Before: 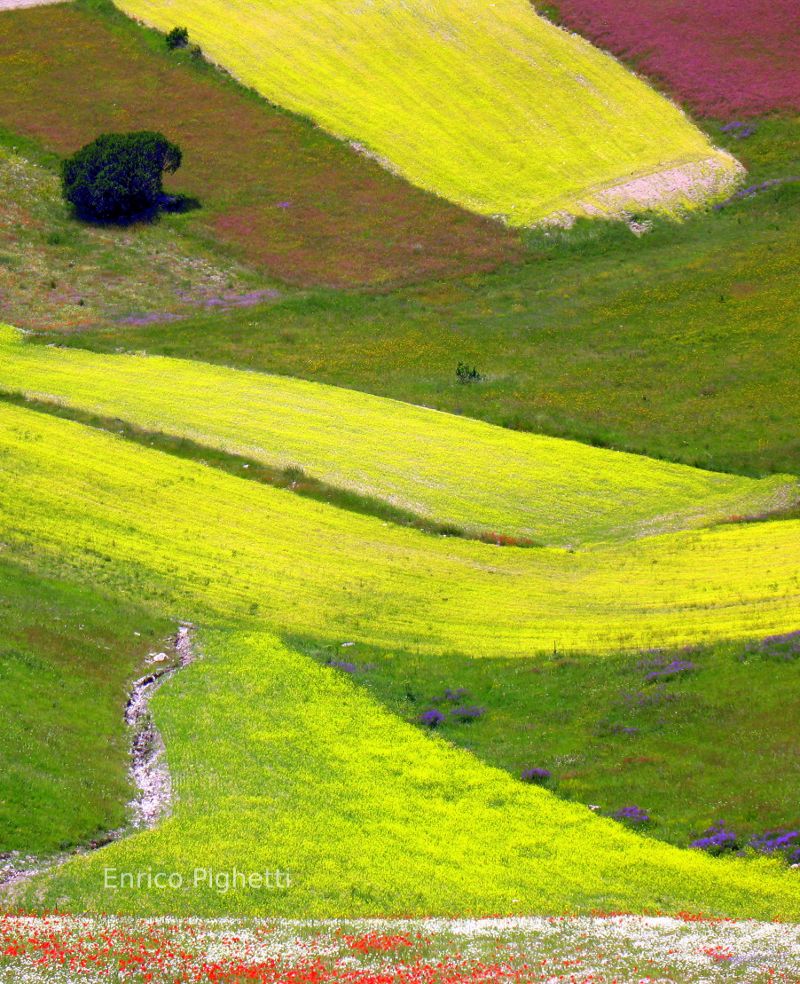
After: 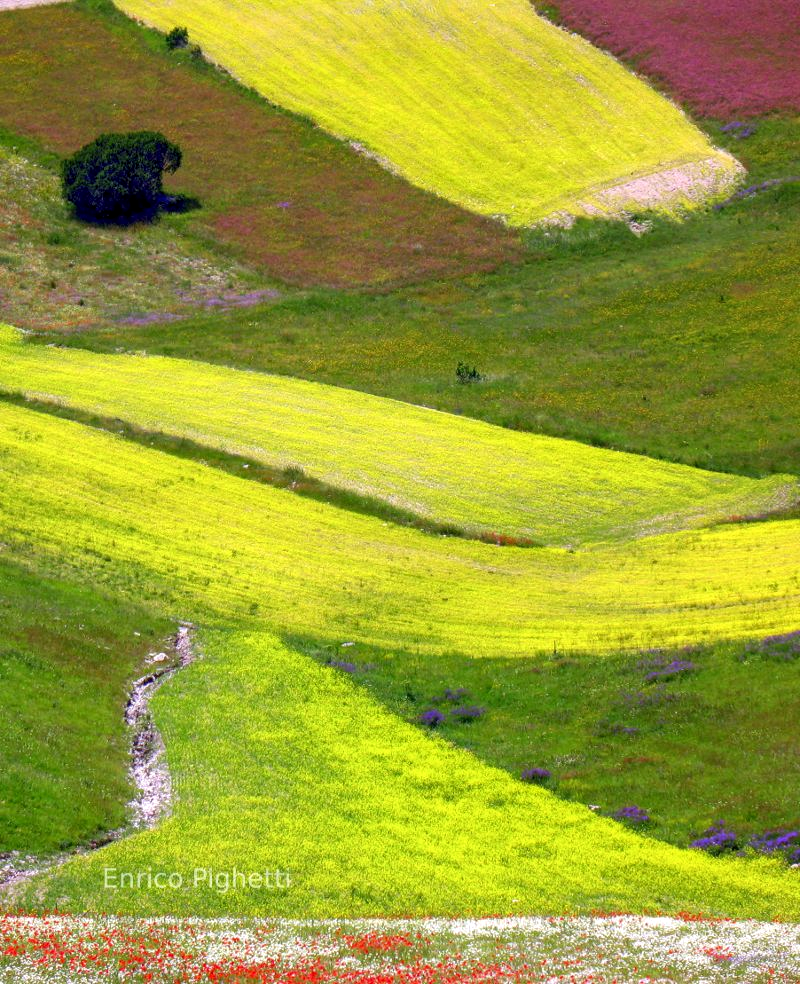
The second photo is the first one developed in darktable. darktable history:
exposure: black level correction 0, exposure 0 EV, compensate exposure bias true, compensate highlight preservation false
local contrast: on, module defaults
